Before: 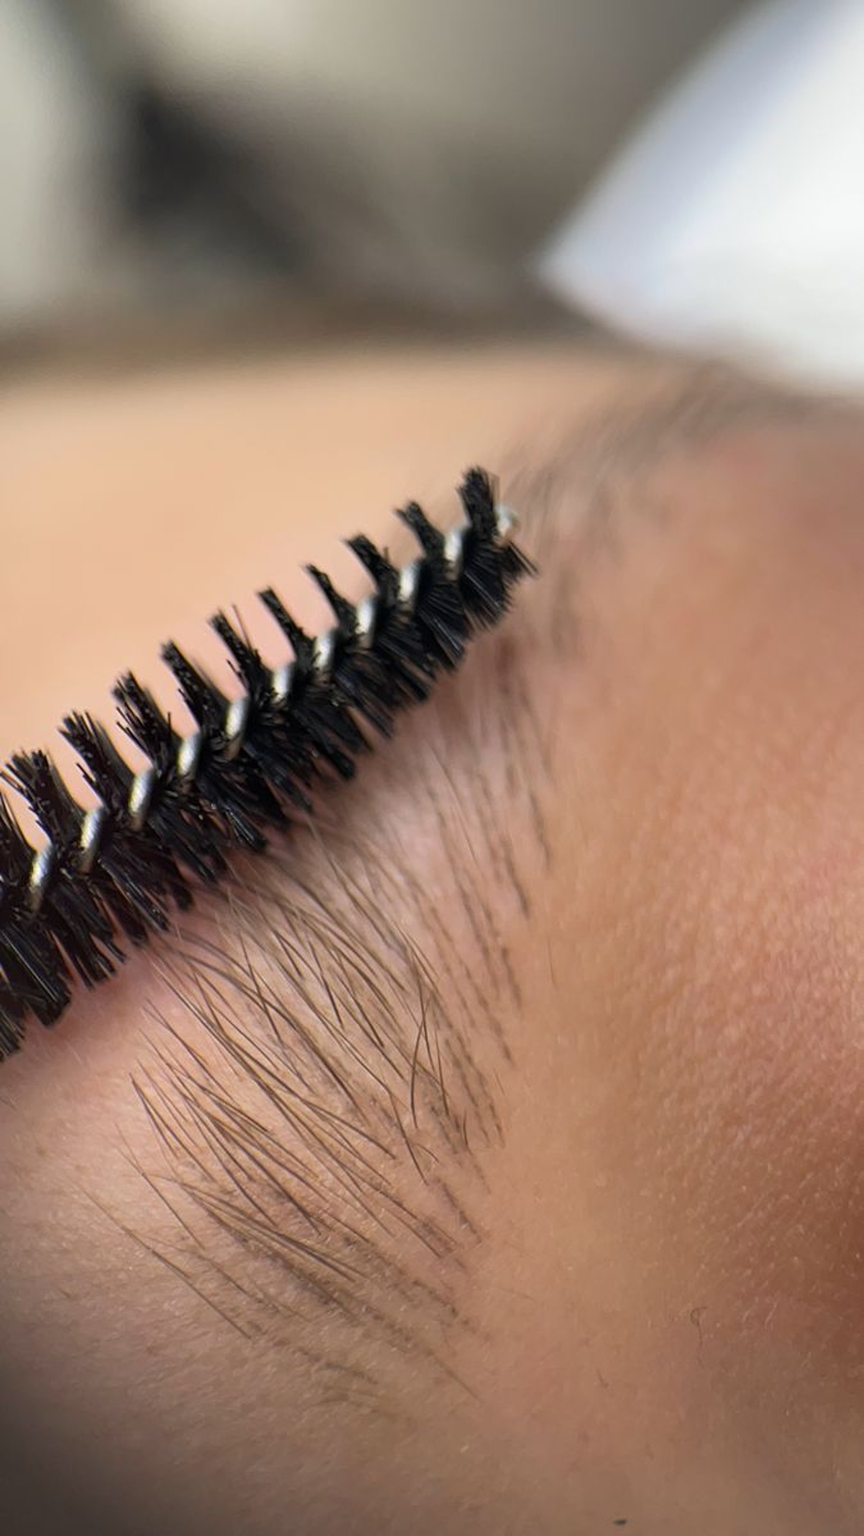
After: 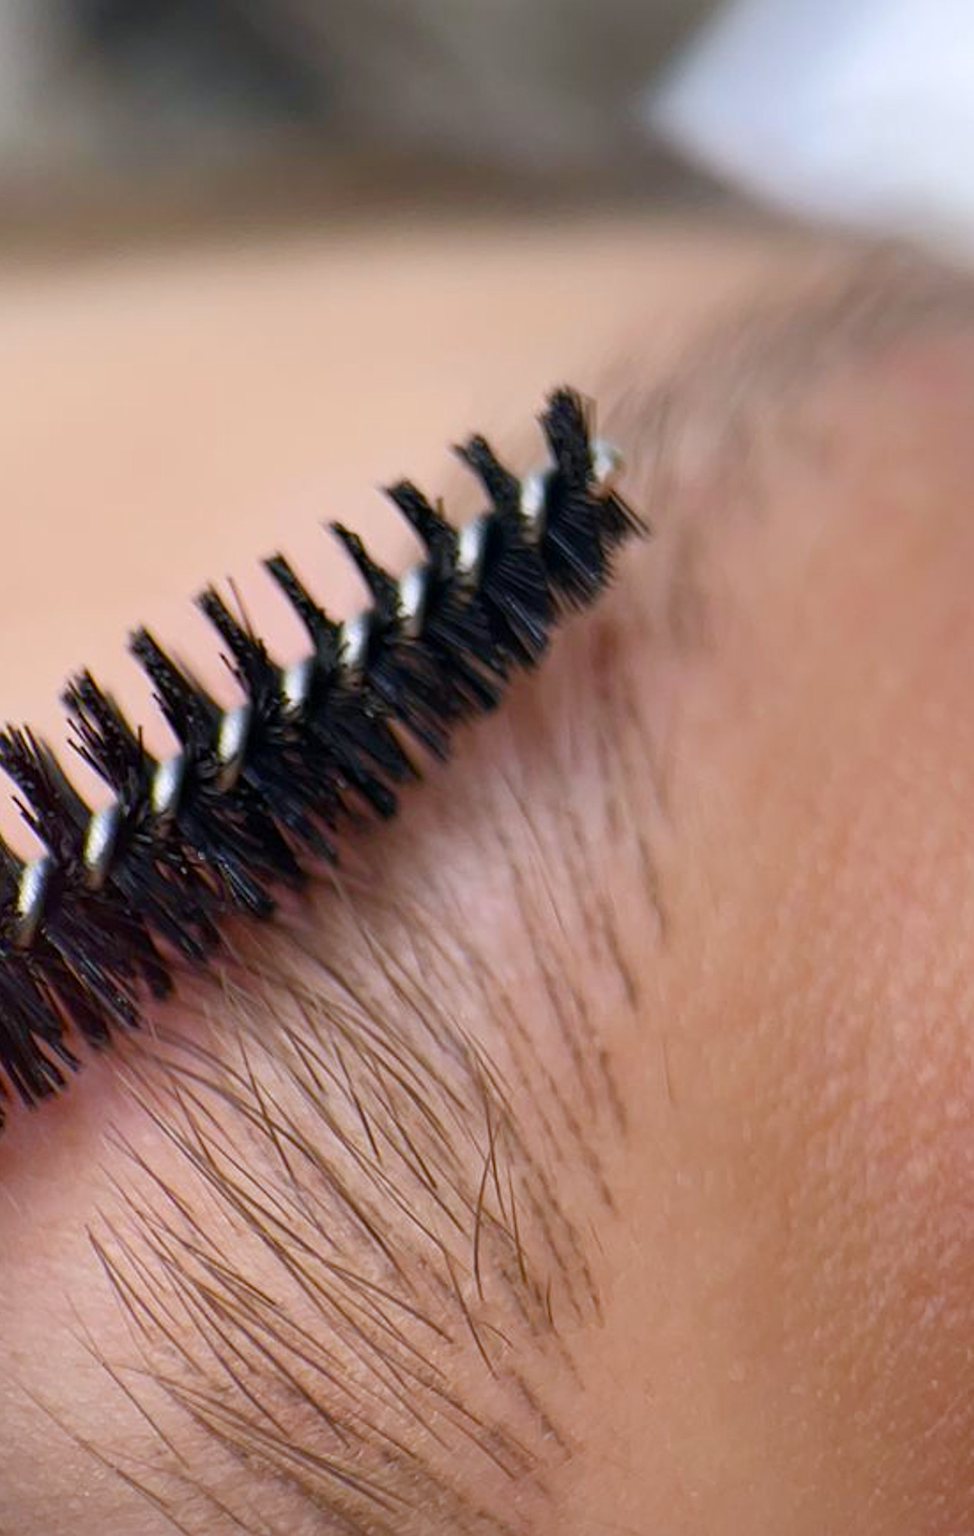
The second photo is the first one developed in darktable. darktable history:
color balance rgb: shadows lift › chroma 0.696%, shadows lift › hue 110.8°, linear chroma grading › global chroma 15.085%, perceptual saturation grading › global saturation 20%, perceptual saturation grading › highlights -49.308%, perceptual saturation grading › shadows 25.023%, global vibrance 20%
color calibration: illuminant as shot in camera, x 0.358, y 0.373, temperature 4628.91 K
crop: left 7.887%, top 12.214%, right 10.451%, bottom 15.391%
